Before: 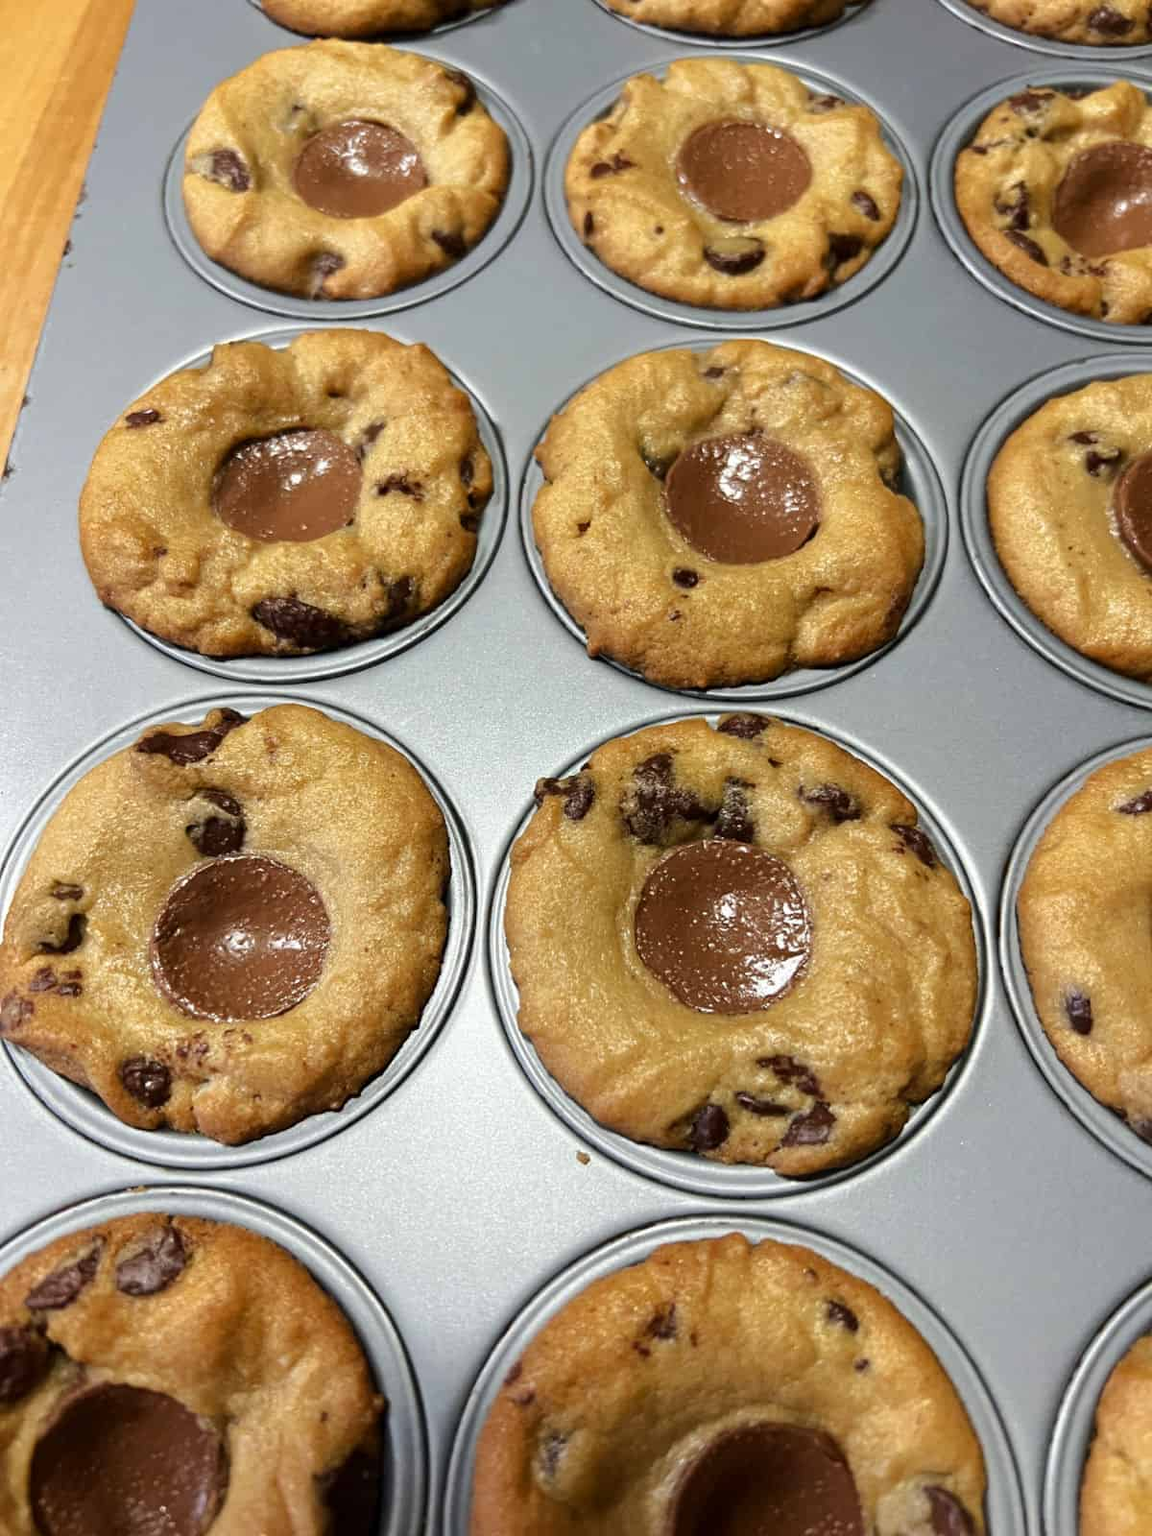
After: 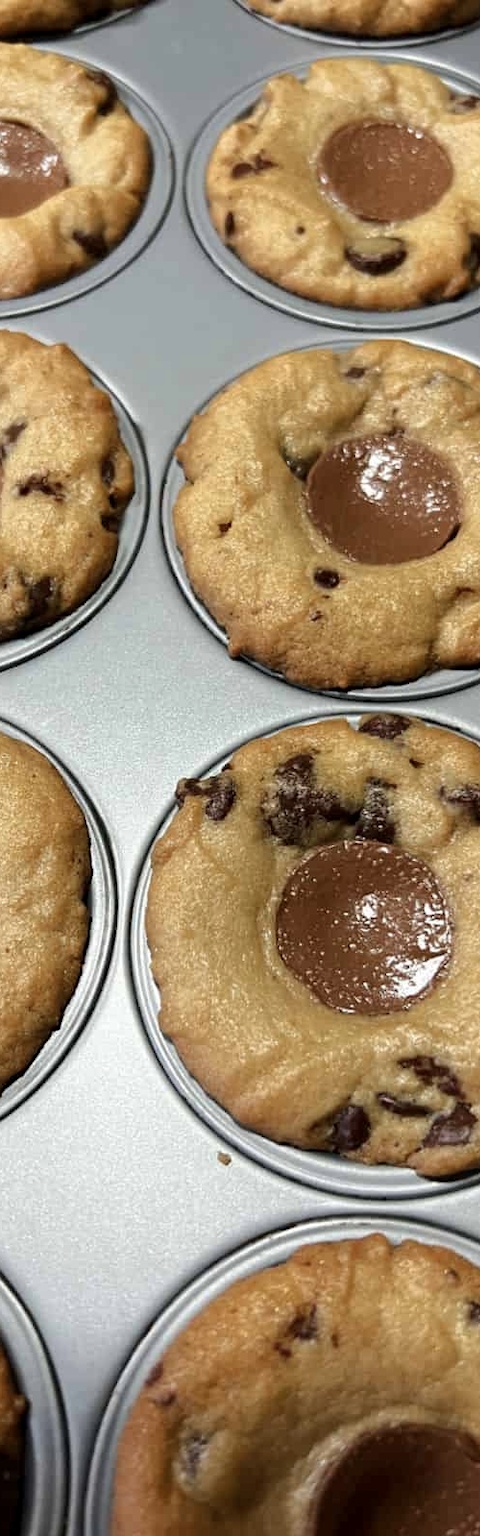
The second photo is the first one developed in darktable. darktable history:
exposure: black level correction 0.001, compensate highlight preservation false
crop: left 31.229%, right 27.105%
color zones: curves: ch0 [(0, 0.5) (0.143, 0.5) (0.286, 0.5) (0.429, 0.504) (0.571, 0.5) (0.714, 0.509) (0.857, 0.5) (1, 0.5)]; ch1 [(0, 0.425) (0.143, 0.425) (0.286, 0.375) (0.429, 0.405) (0.571, 0.5) (0.714, 0.47) (0.857, 0.425) (1, 0.435)]; ch2 [(0, 0.5) (0.143, 0.5) (0.286, 0.5) (0.429, 0.517) (0.571, 0.5) (0.714, 0.51) (0.857, 0.5) (1, 0.5)]
